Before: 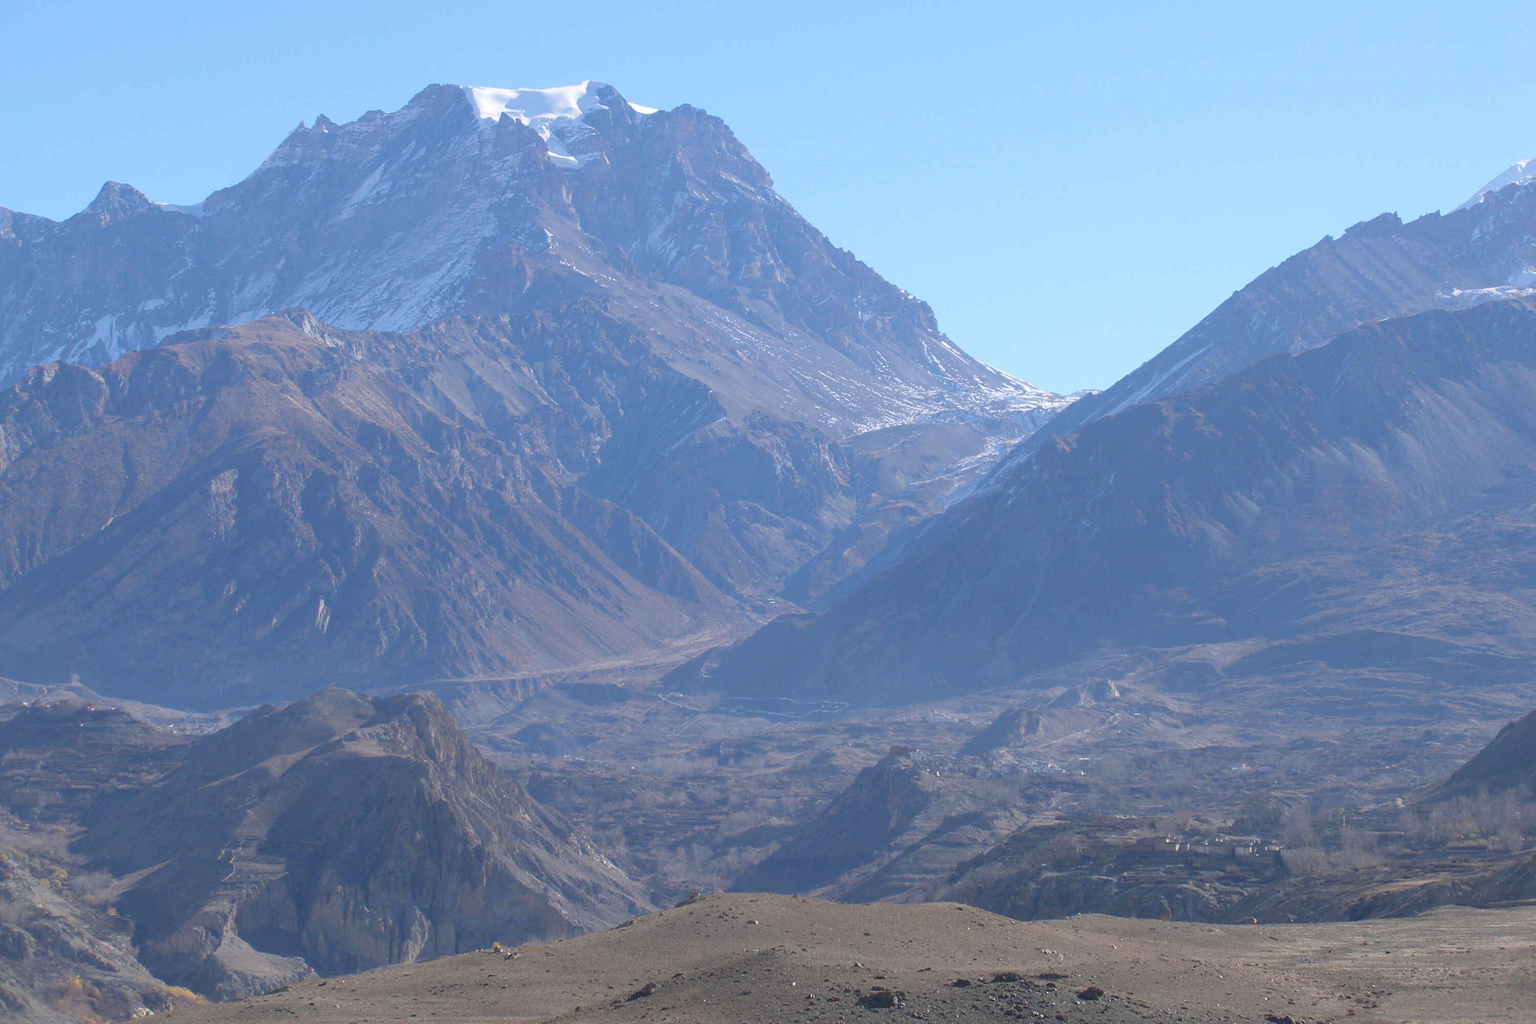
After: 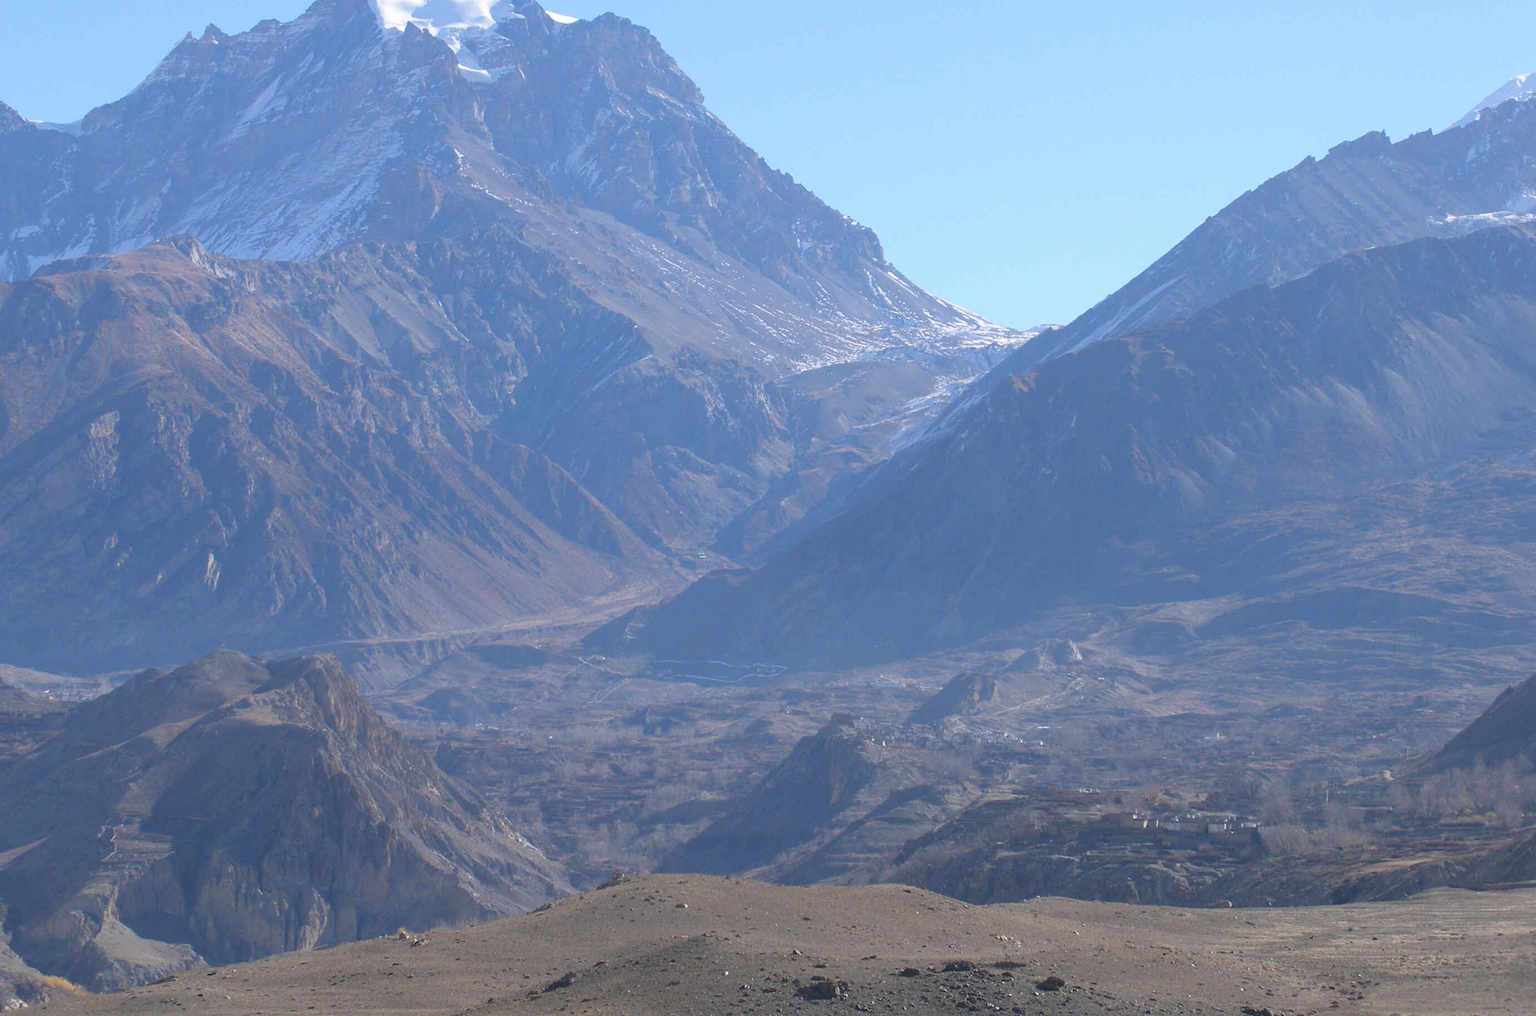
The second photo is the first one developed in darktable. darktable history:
crop and rotate: left 8.396%, top 9.058%
